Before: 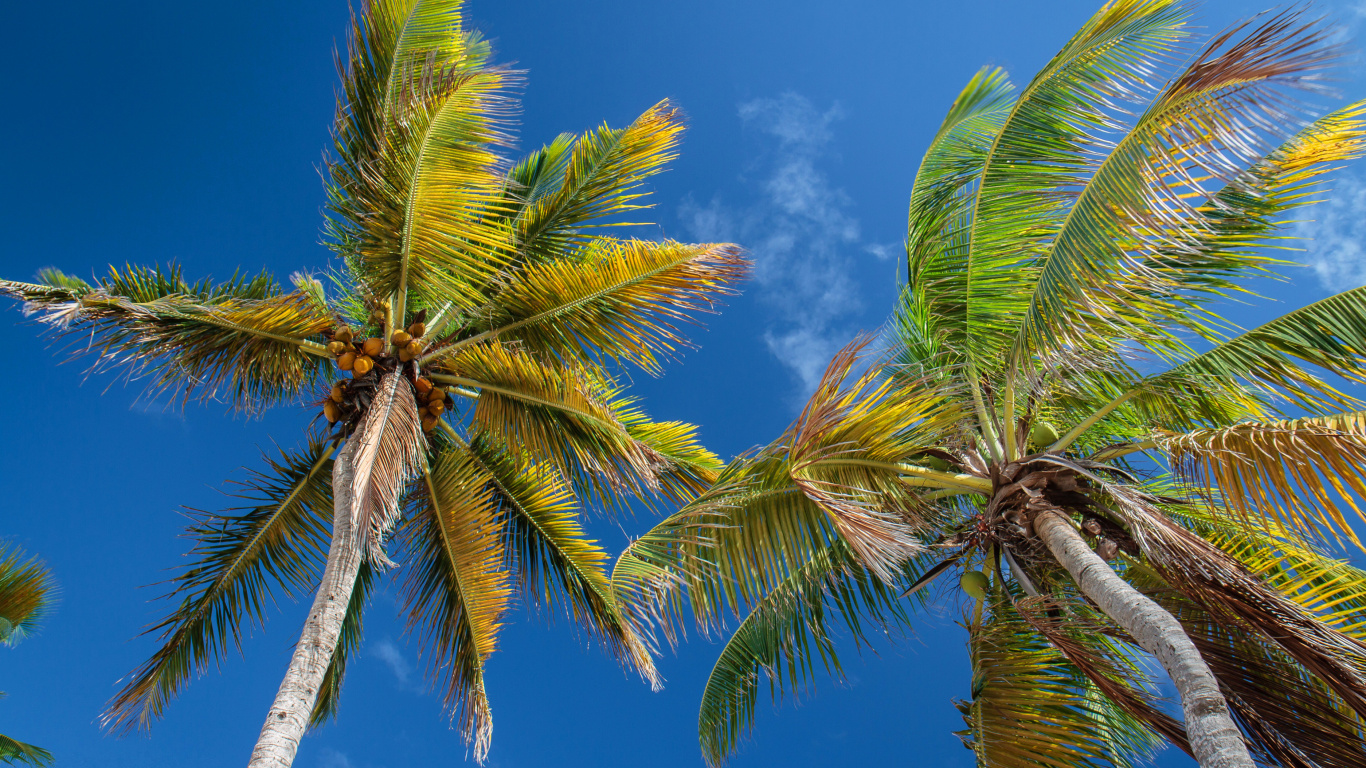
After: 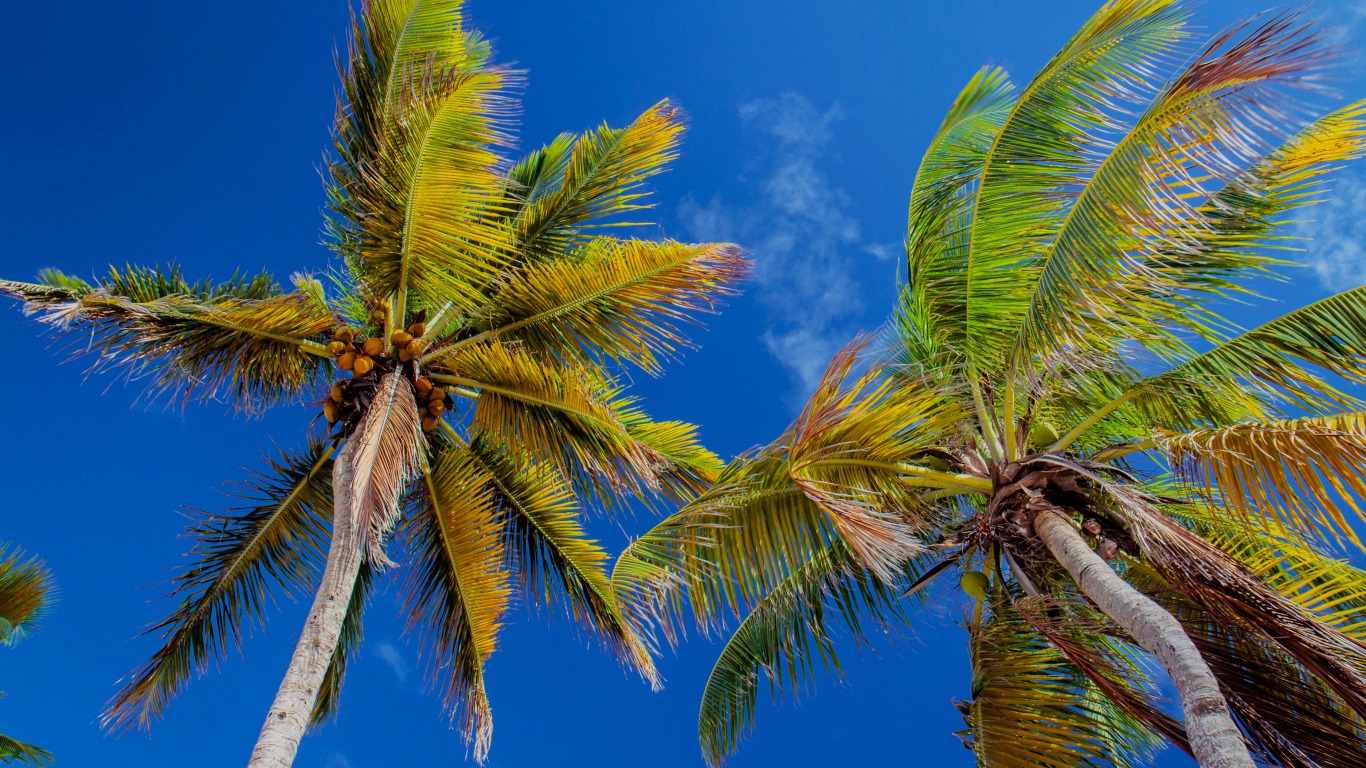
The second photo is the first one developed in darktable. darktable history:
color balance rgb: shadows lift › luminance 0.67%, shadows lift › chroma 6.962%, shadows lift › hue 297.29°, perceptual saturation grading › global saturation 24.965%, global vibrance 3.705%
filmic rgb: black relative exposure -7.65 EV, white relative exposure 4.56 EV, hardness 3.61, color science v6 (2022)
